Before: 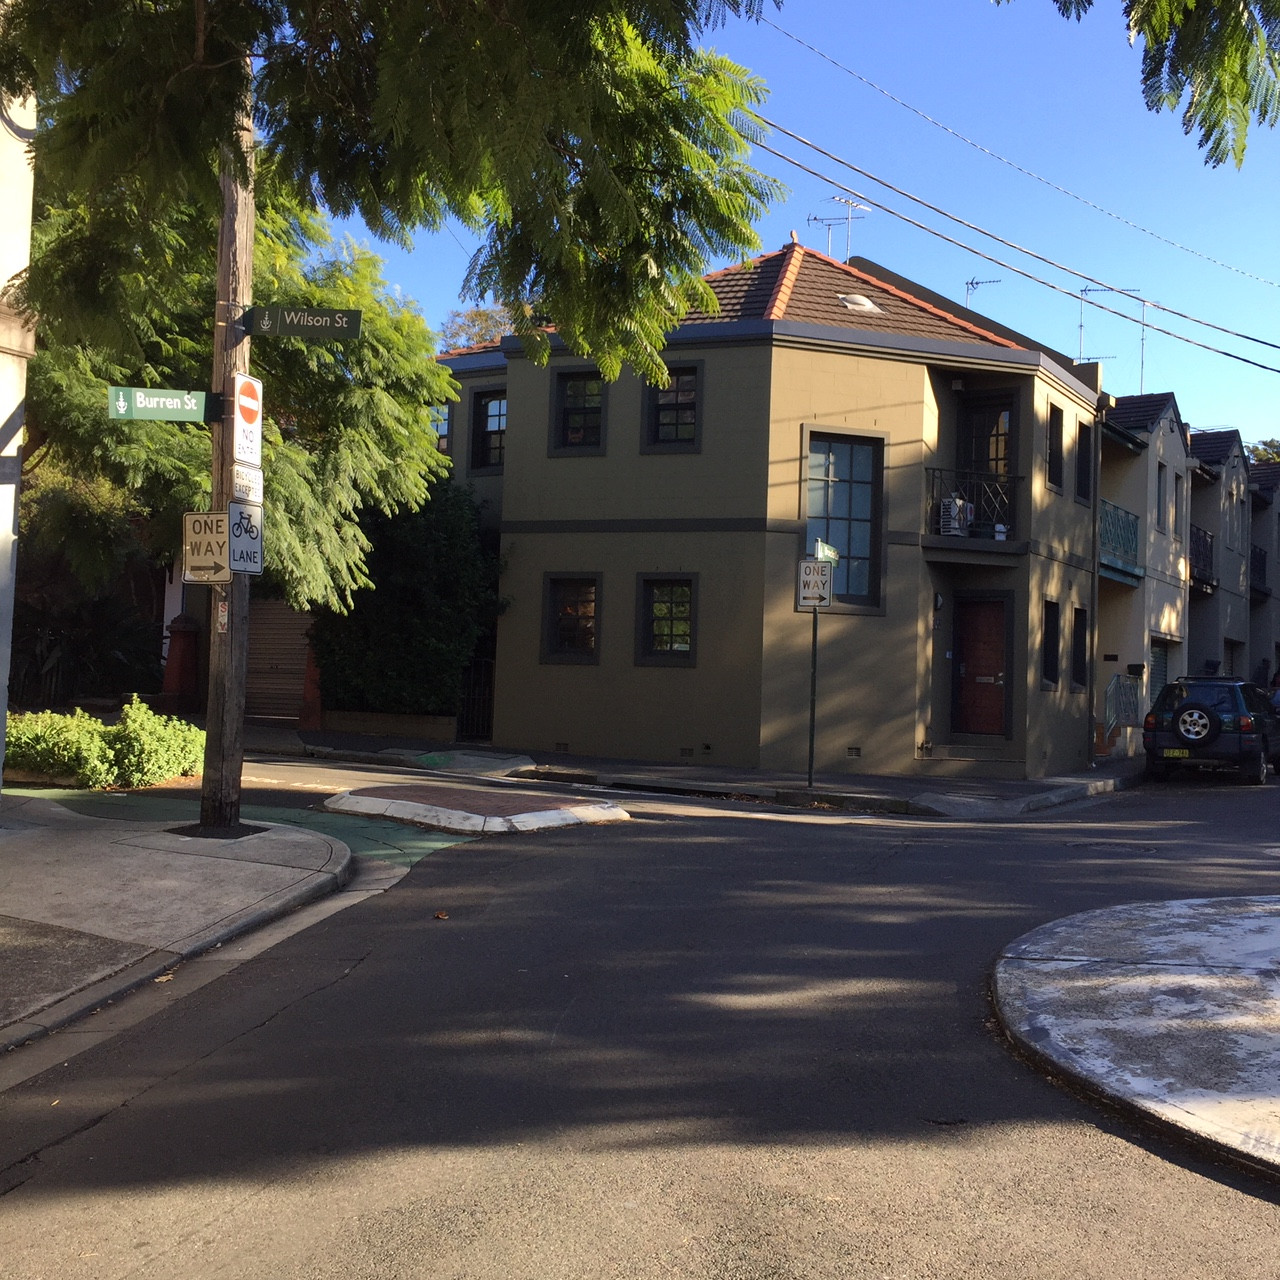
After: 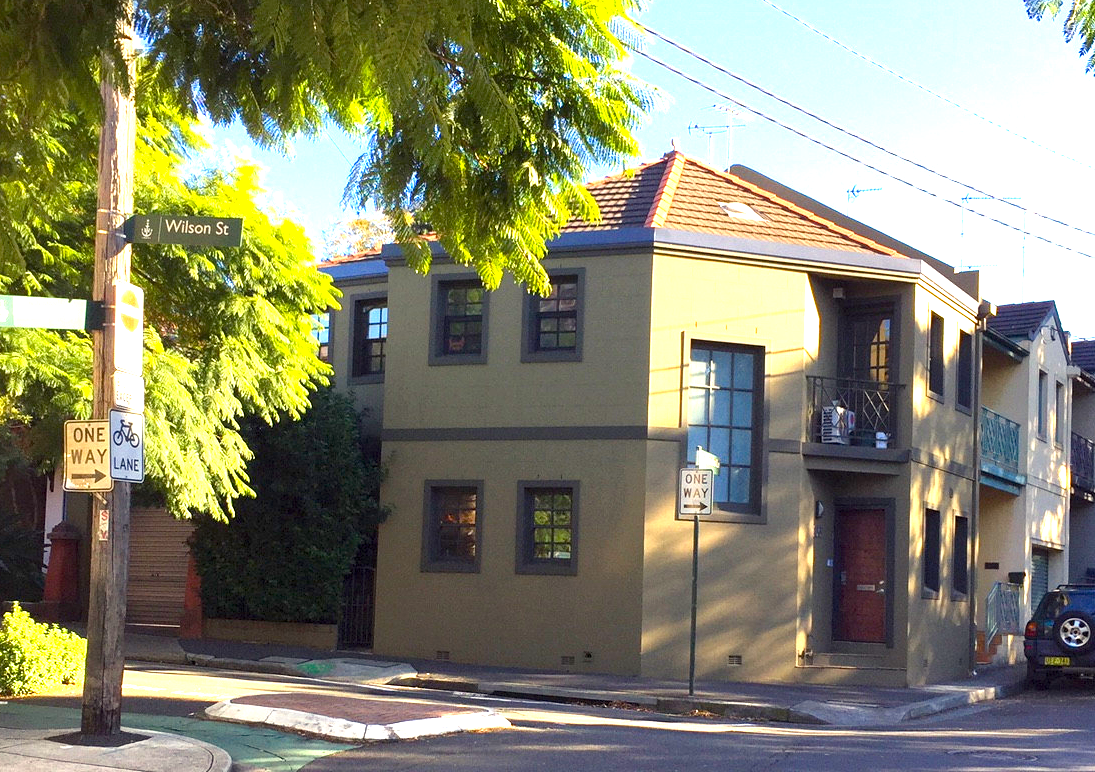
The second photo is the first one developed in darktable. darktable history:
exposure: black level correction 0.001, exposure 1.819 EV, compensate exposure bias true, compensate highlight preservation false
color balance rgb: highlights gain › luminance 6.115%, highlights gain › chroma 2.51%, highlights gain › hue 88.5°, linear chroma grading › shadows 15.882%, perceptual saturation grading › global saturation 19.304%, global vibrance 11.124%
crop and rotate: left 9.36%, top 7.205%, right 5.032%, bottom 32.448%
